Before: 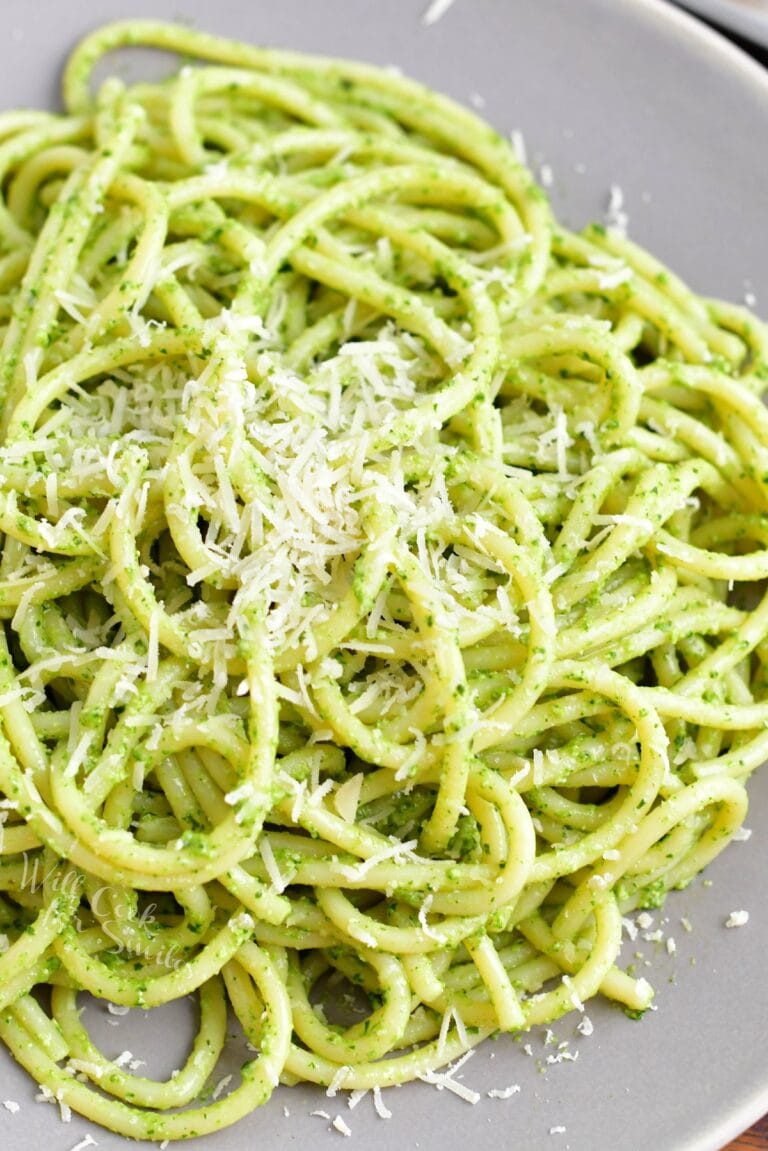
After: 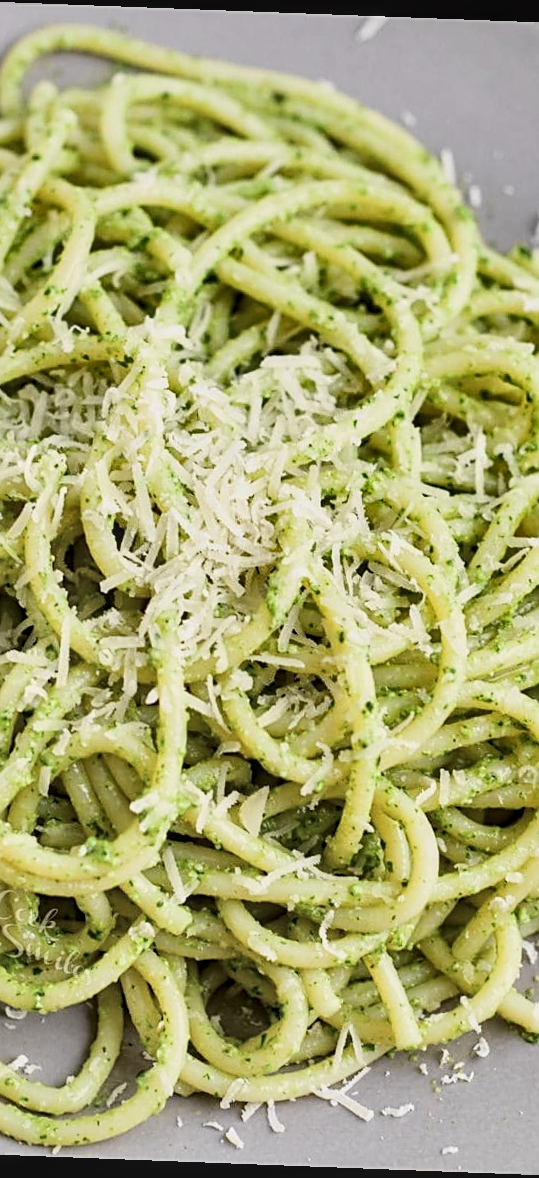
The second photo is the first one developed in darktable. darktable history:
exposure: black level correction 0, exposure -0.766 EV, compensate highlight preservation false
crop and rotate: left 13.409%, right 19.924%
local contrast: on, module defaults
sharpen: on, module defaults
tone equalizer: -8 EV -0.417 EV, -7 EV -0.389 EV, -6 EV -0.333 EV, -5 EV -0.222 EV, -3 EV 0.222 EV, -2 EV 0.333 EV, -1 EV 0.389 EV, +0 EV 0.417 EV, edges refinement/feathering 500, mask exposure compensation -1.57 EV, preserve details no
tone curve: curves: ch0 [(0, 0) (0.739, 0.837) (1, 1)]; ch1 [(0, 0) (0.226, 0.261) (0.383, 0.397) (0.462, 0.473) (0.498, 0.502) (0.521, 0.52) (0.578, 0.57) (1, 1)]; ch2 [(0, 0) (0.438, 0.456) (0.5, 0.5) (0.547, 0.557) (0.597, 0.58) (0.629, 0.603) (1, 1)], color space Lab, independent channels, preserve colors none
shadows and highlights: low approximation 0.01, soften with gaussian
rotate and perspective: rotation 2.17°, automatic cropping off
